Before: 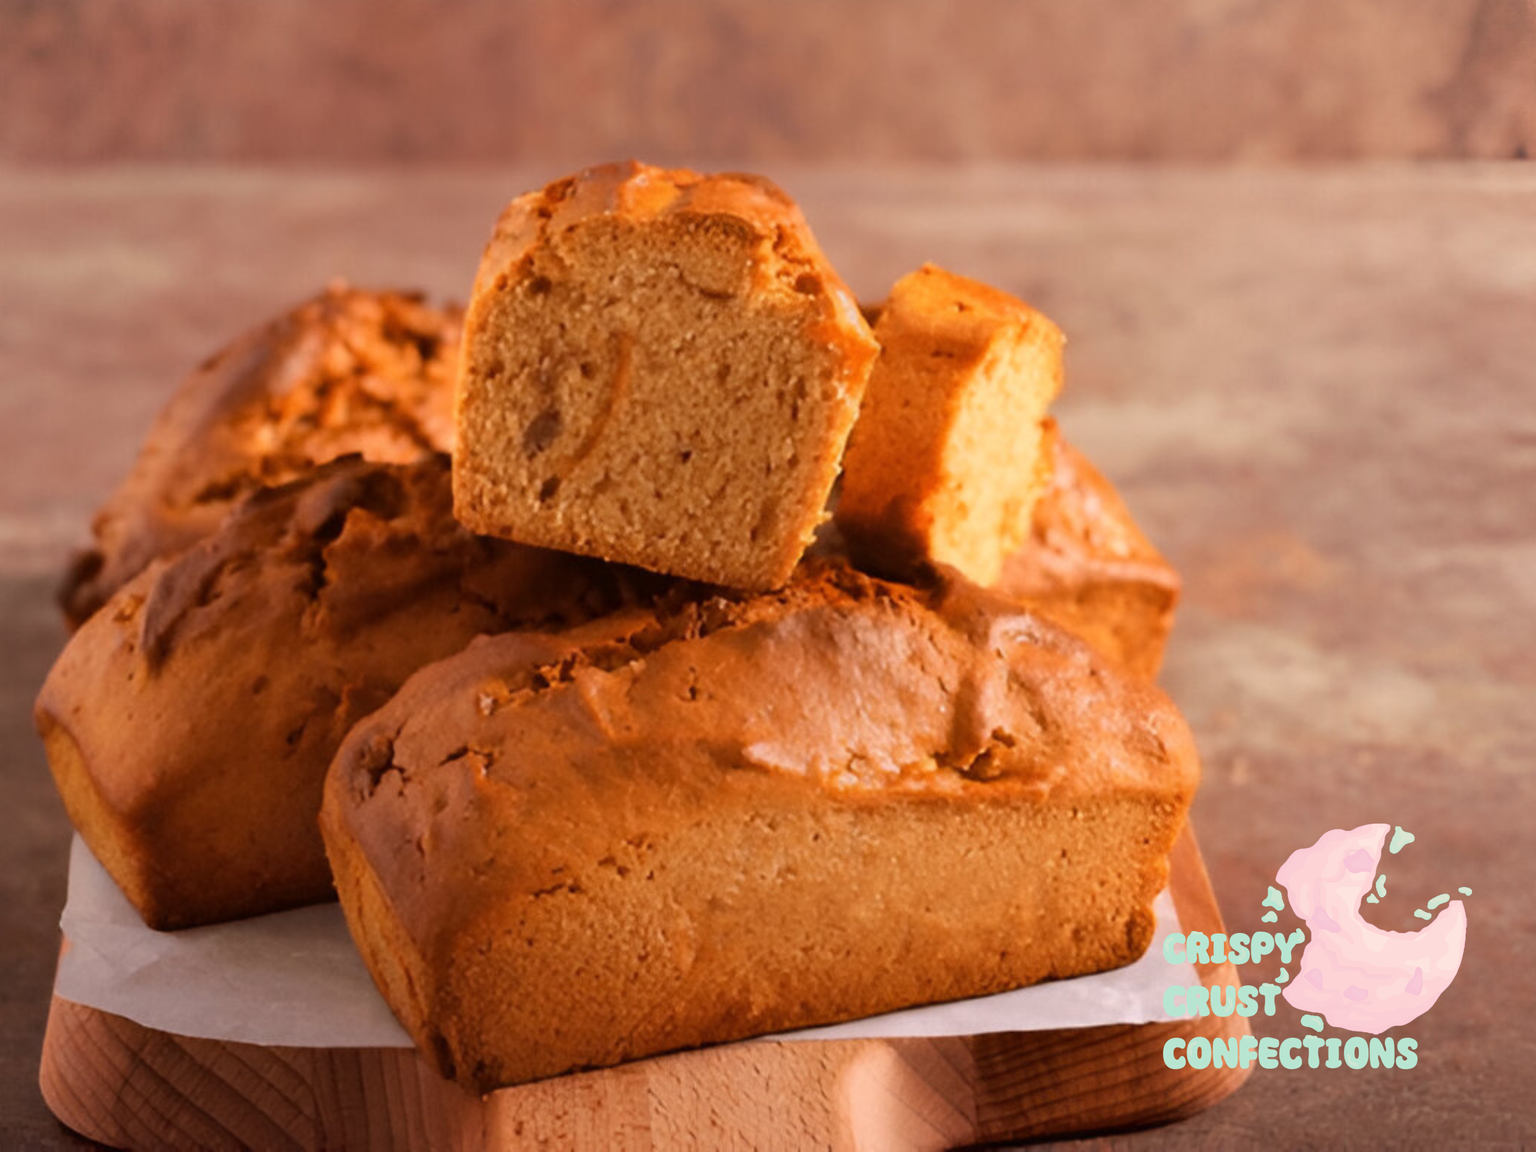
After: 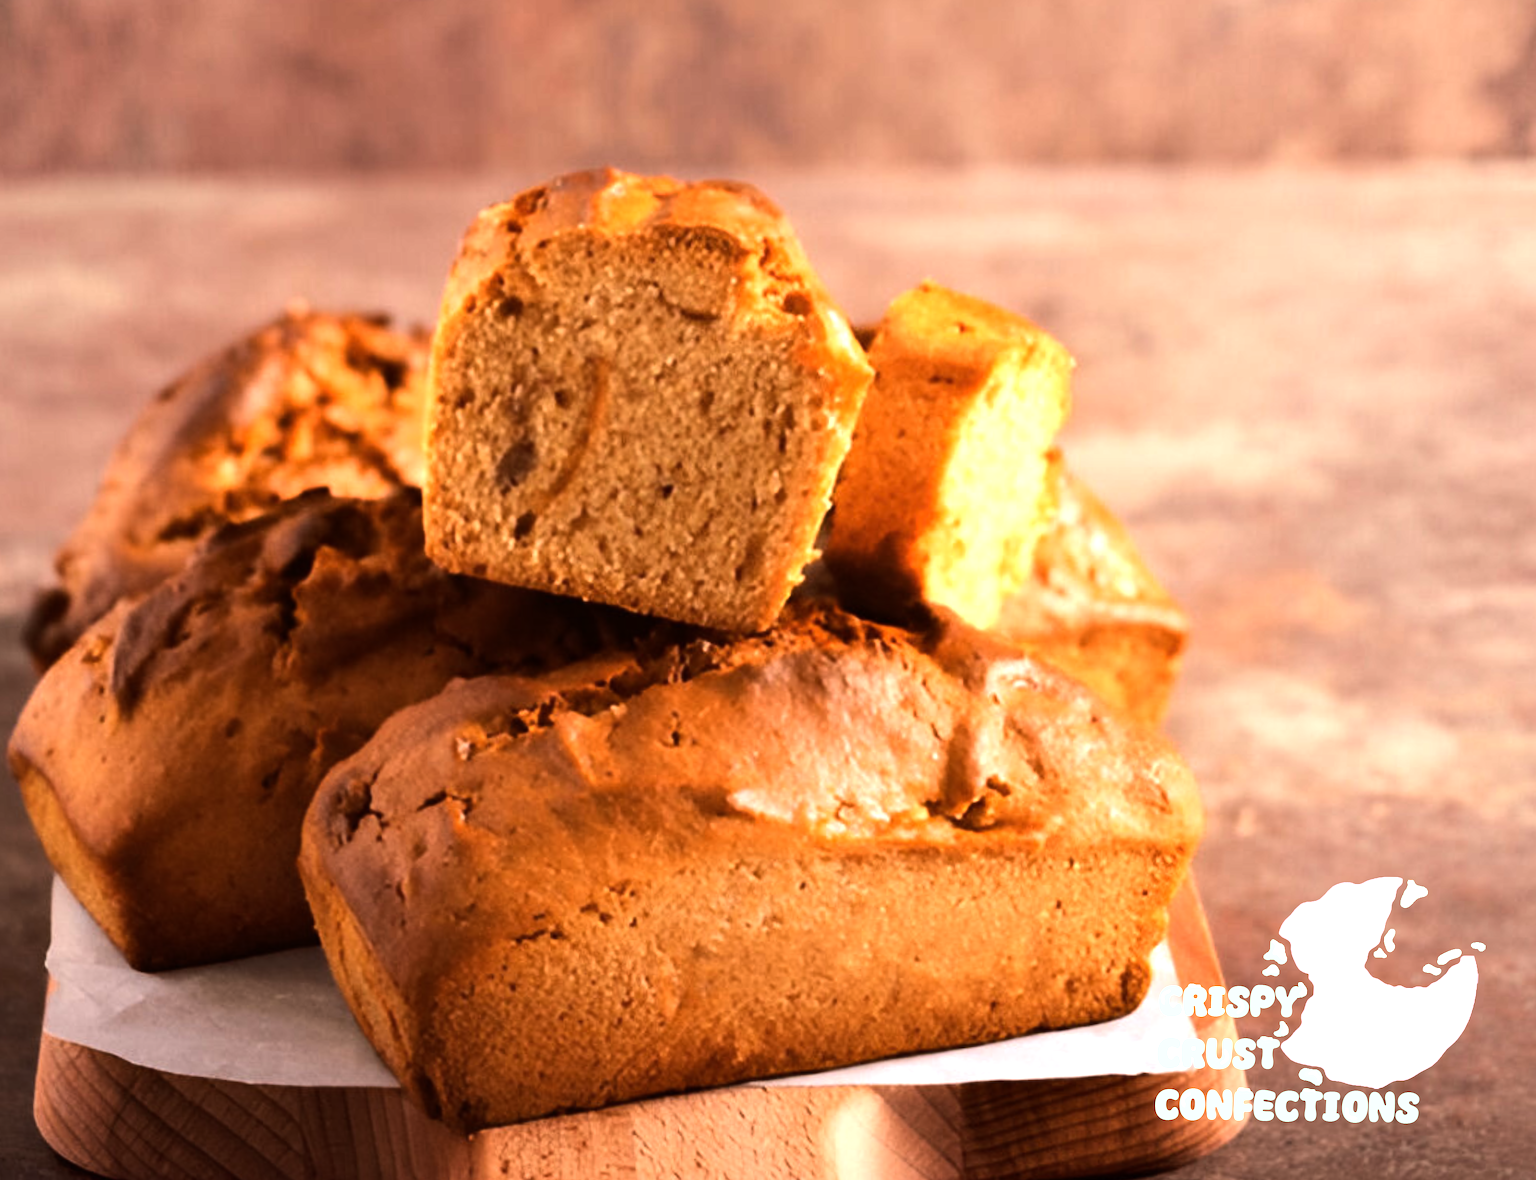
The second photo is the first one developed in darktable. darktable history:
tone equalizer: -8 EV -1.08 EV, -7 EV -1.01 EV, -6 EV -0.867 EV, -5 EV -0.578 EV, -3 EV 0.578 EV, -2 EV 0.867 EV, -1 EV 1.01 EV, +0 EV 1.08 EV, edges refinement/feathering 500, mask exposure compensation -1.57 EV, preserve details no
rotate and perspective: rotation 0.074°, lens shift (vertical) 0.096, lens shift (horizontal) -0.041, crop left 0.043, crop right 0.952, crop top 0.024, crop bottom 0.979
